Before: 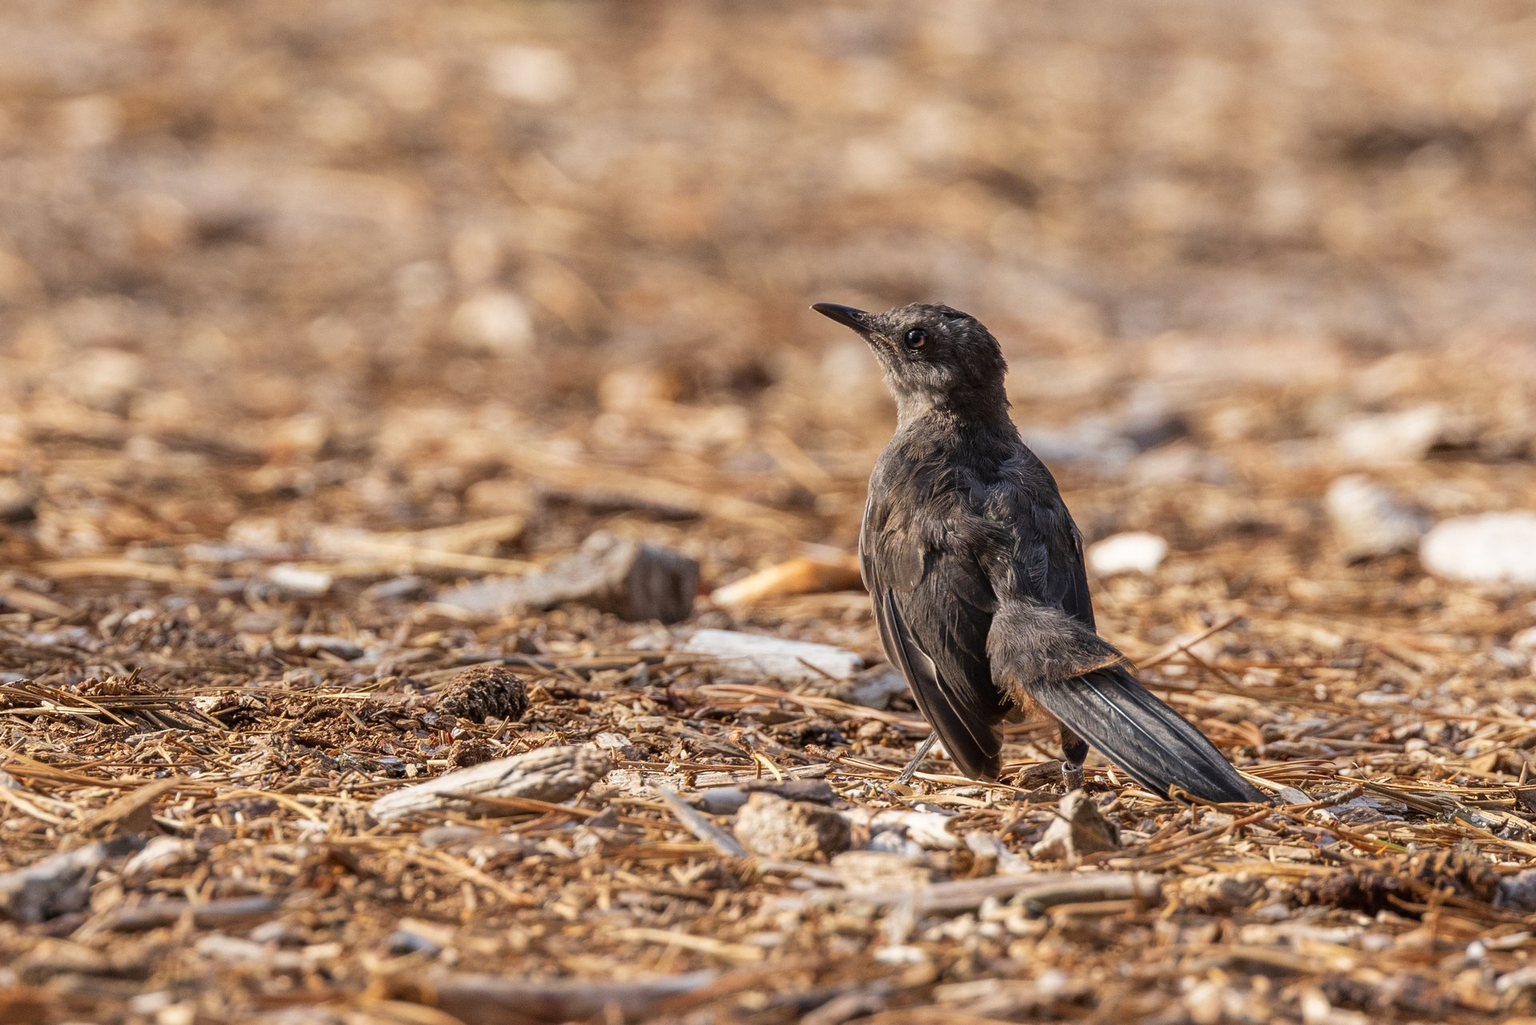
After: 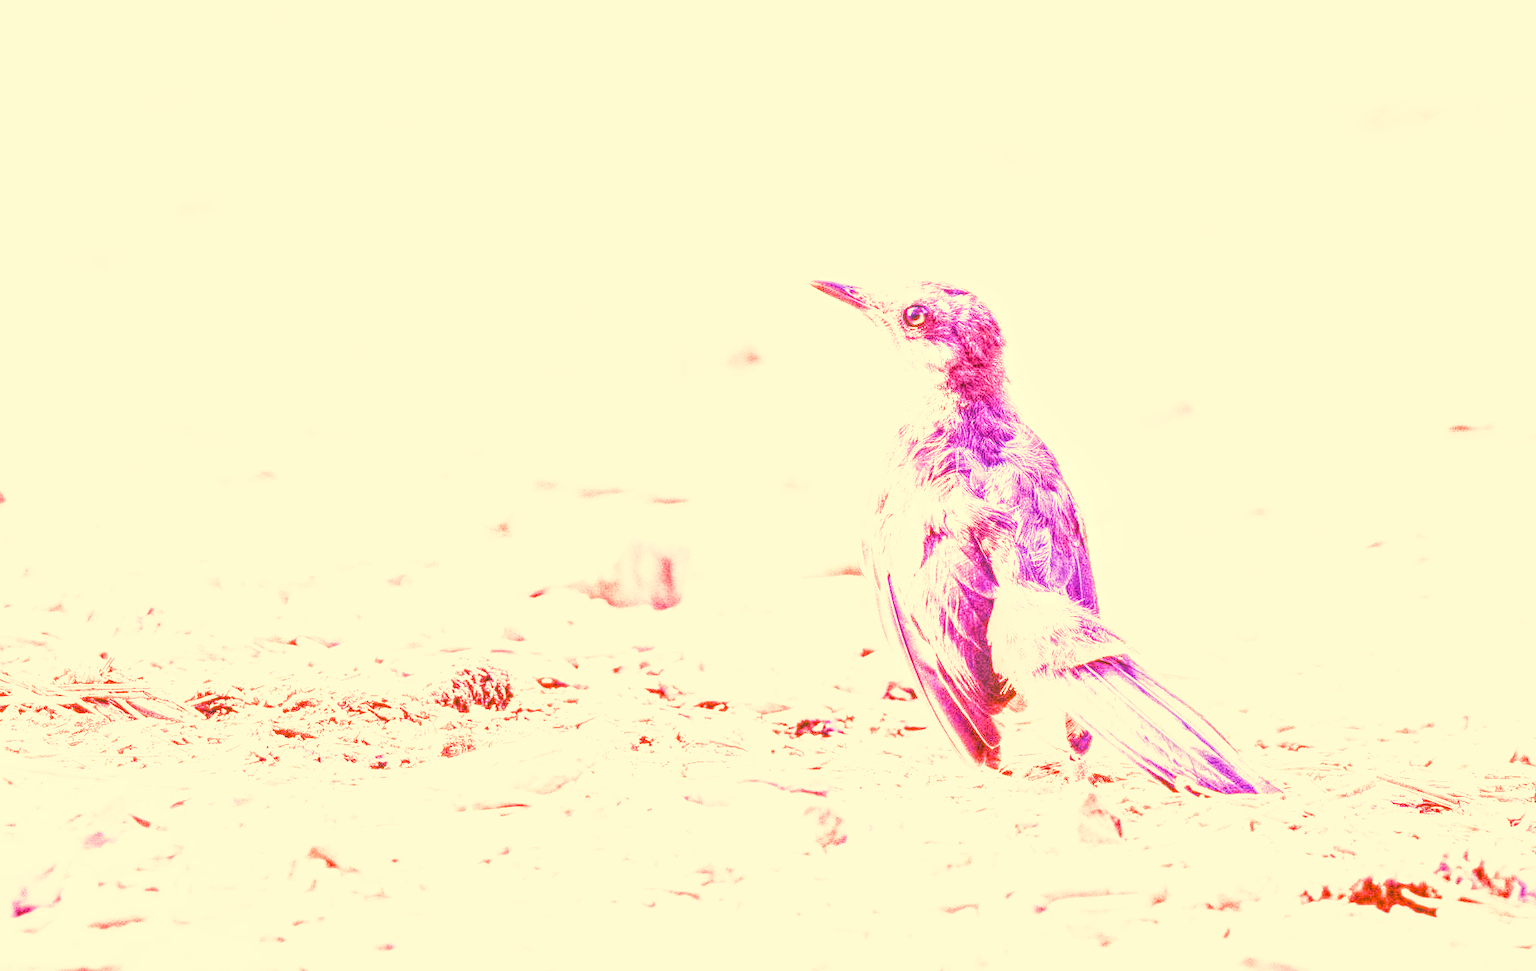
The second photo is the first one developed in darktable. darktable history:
color balance rgb: perceptual saturation grading › global saturation 20%, perceptual saturation grading › highlights -50%, perceptual saturation grading › shadows 30%
crop: left 1.964%, top 3.251%, right 1.122%, bottom 4.933%
fill light: on, module defaults
color correction: highlights a* 5.3, highlights b* 24.26, shadows a* -15.58, shadows b* 4.02
local contrast: highlights 20%, shadows 30%, detail 200%, midtone range 0.2
white balance: red 8, blue 8
sigmoid: contrast 1.22, skew 0.65
